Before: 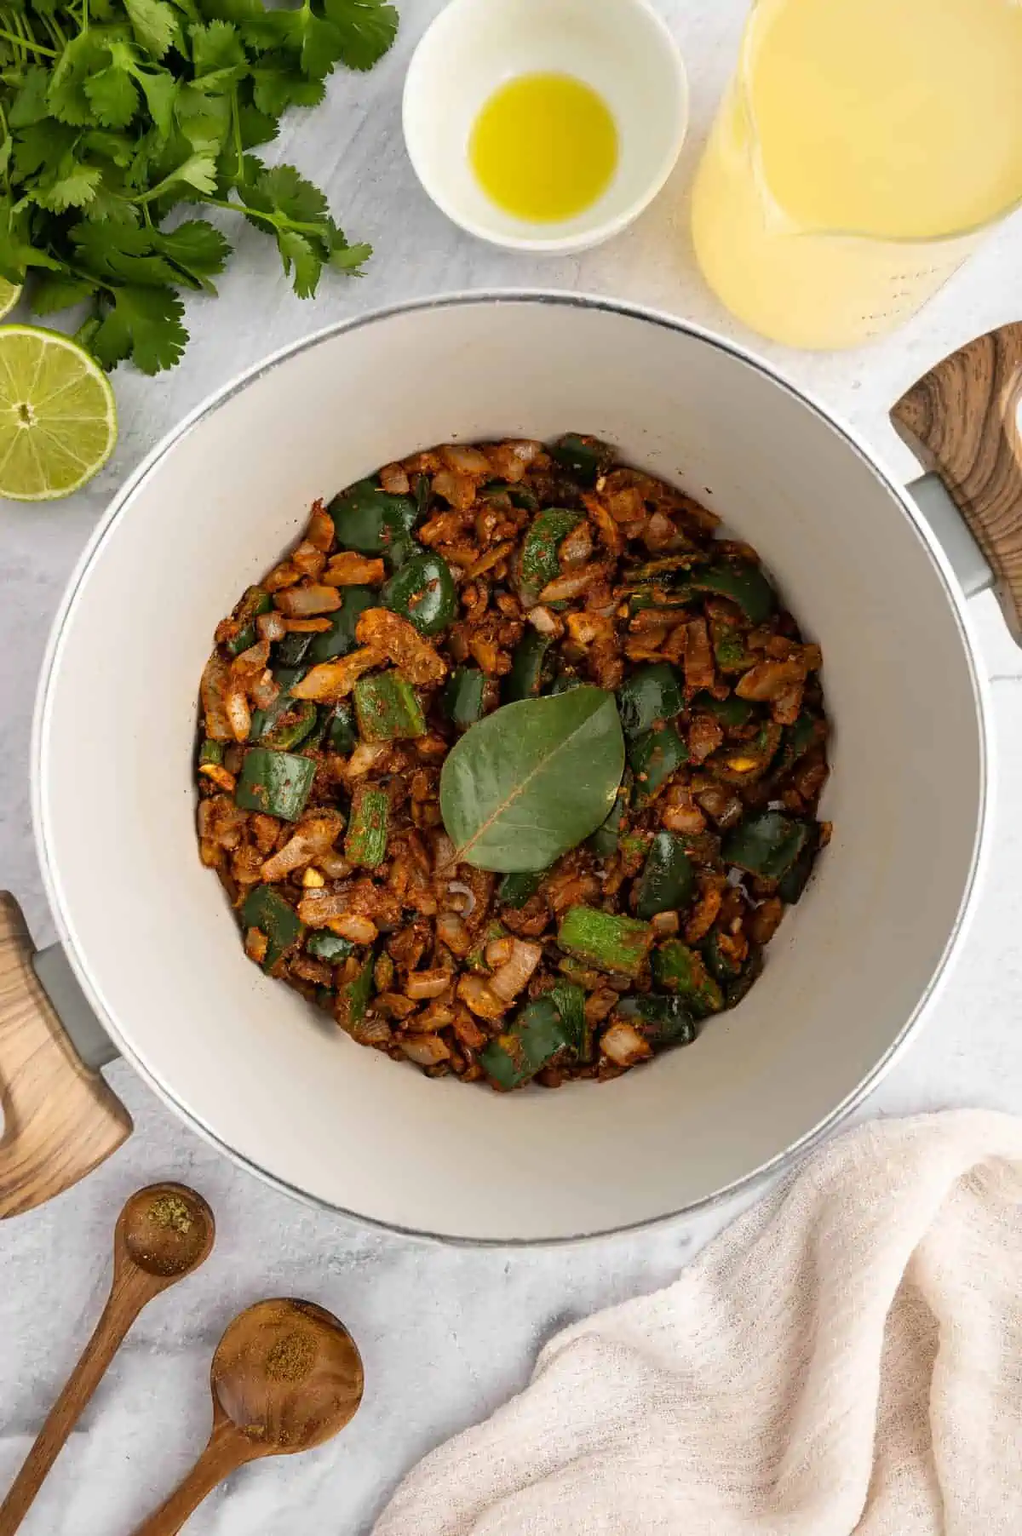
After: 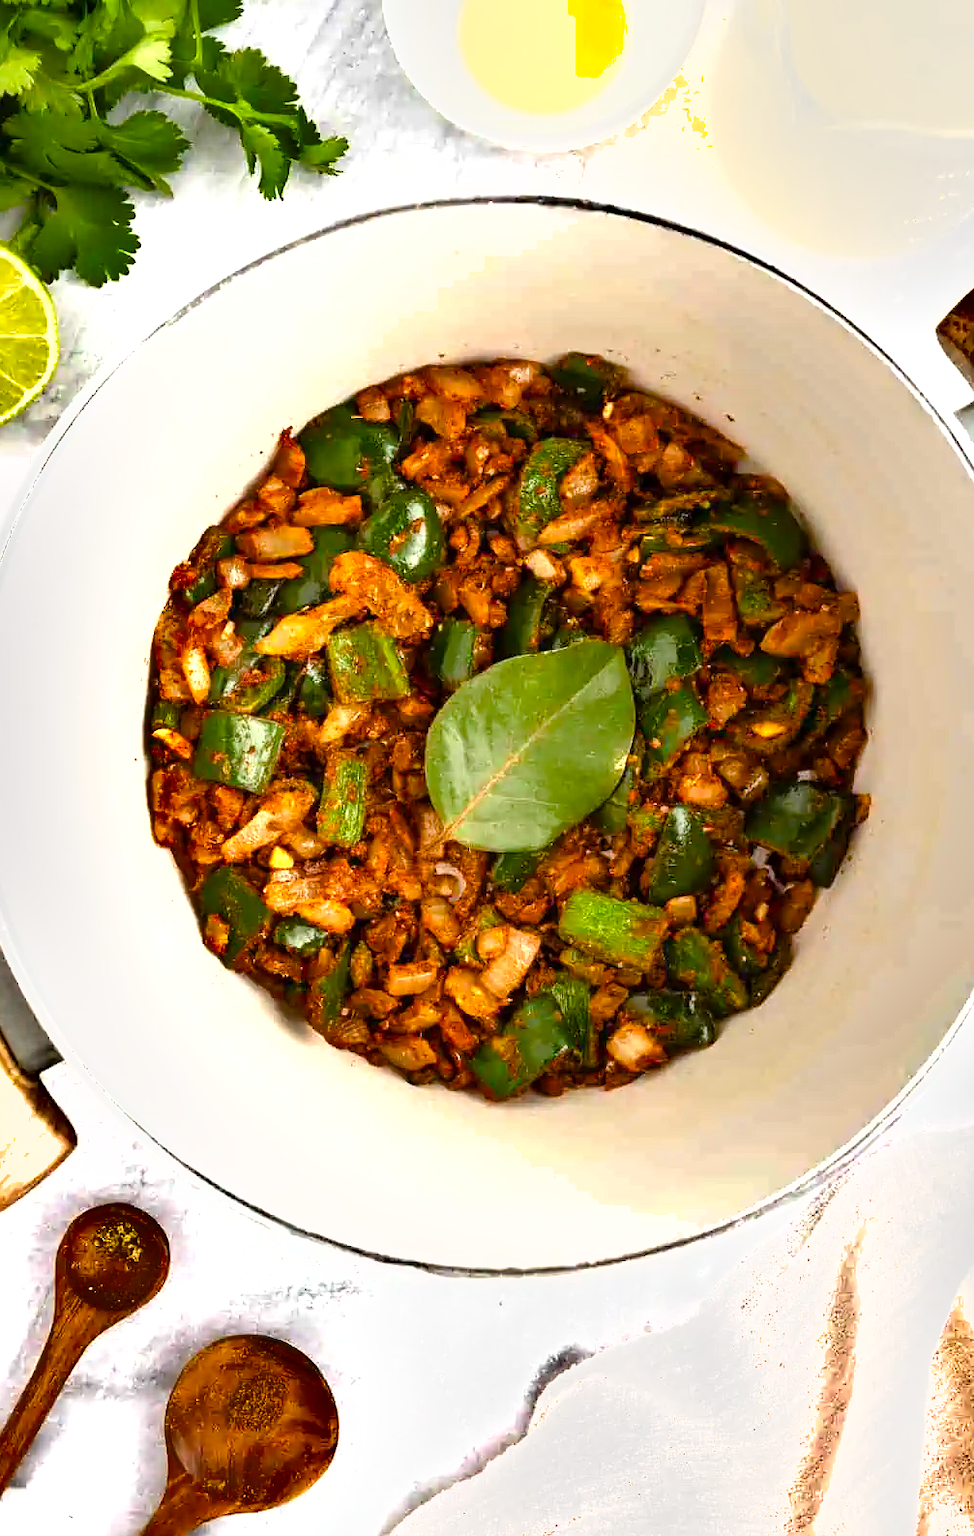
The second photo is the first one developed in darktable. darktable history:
shadows and highlights: shadows 43.71, white point adjustment -1.6, soften with gaussian
color balance rgb: shadows lift › luminance -9.941%, linear chroma grading › global chroma 9.253%, perceptual saturation grading › global saturation 27.736%, perceptual saturation grading › highlights -24.902%, perceptual saturation grading › mid-tones 25.675%, perceptual saturation grading › shadows 49.409%
exposure: exposure 1.207 EV, compensate highlight preservation false
crop: left 6.465%, top 8.006%, right 9.549%, bottom 3.918%
